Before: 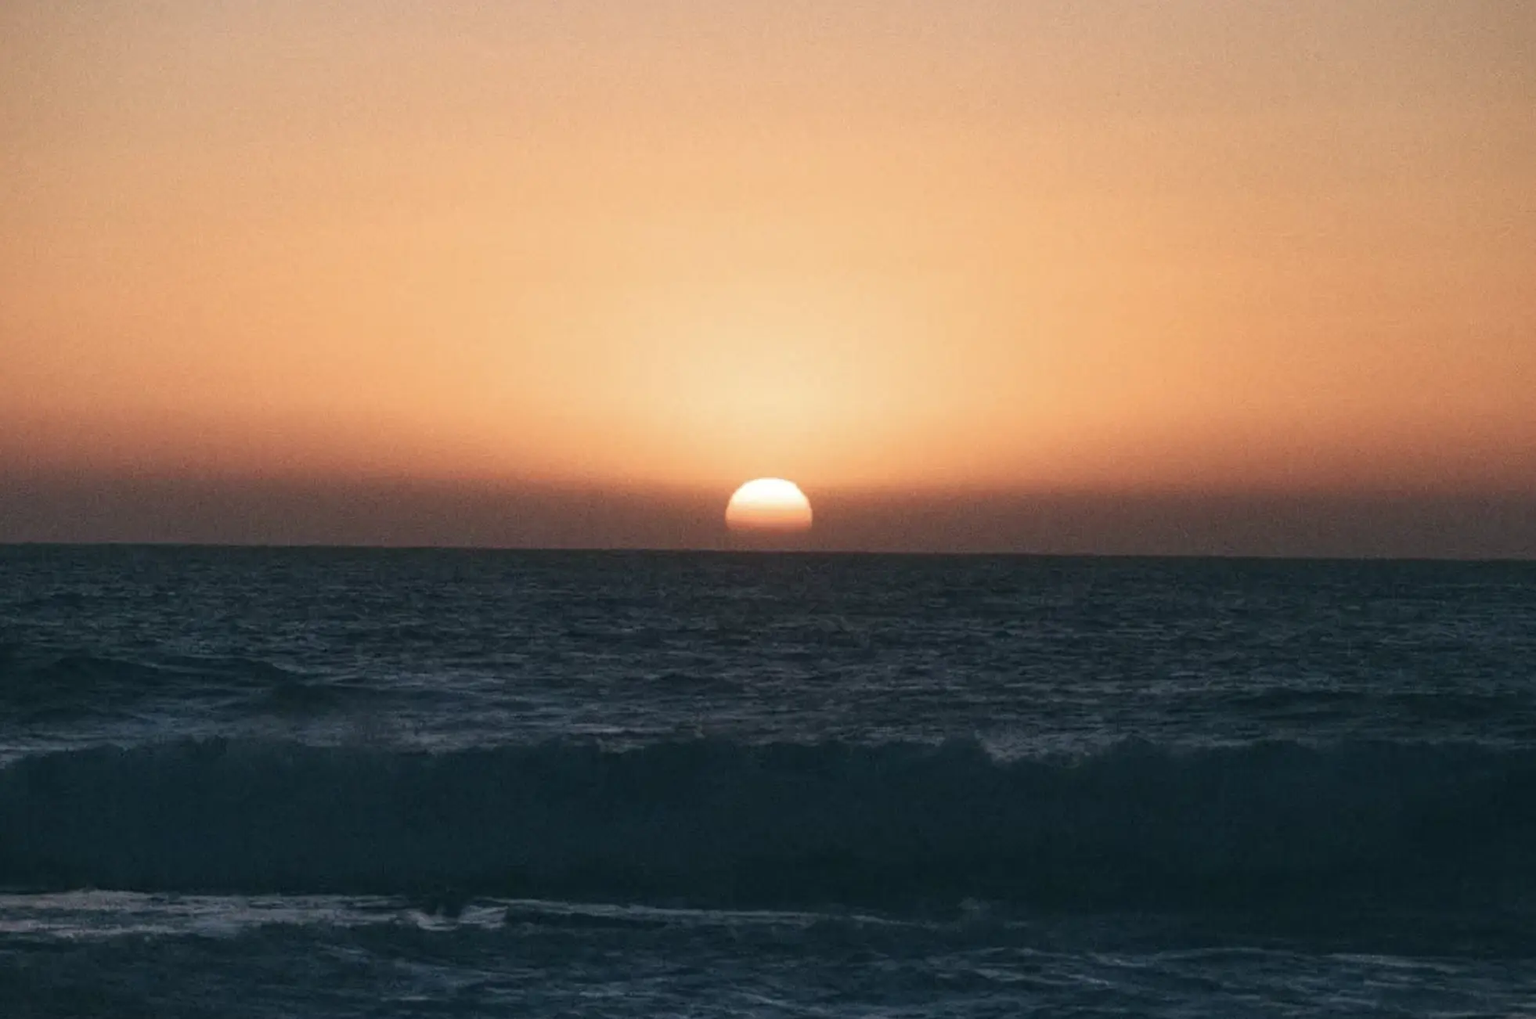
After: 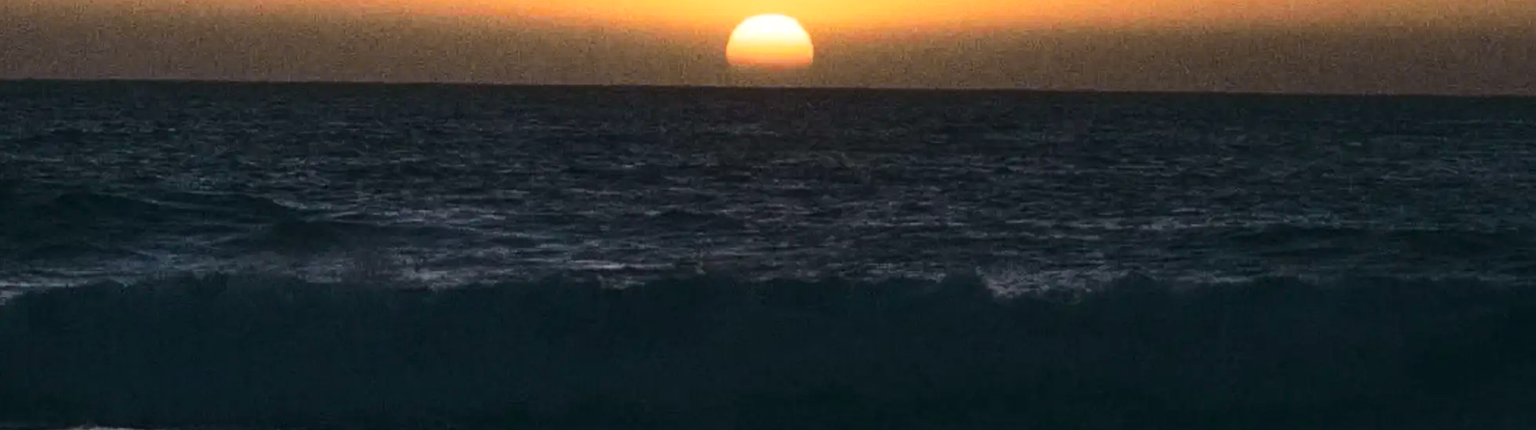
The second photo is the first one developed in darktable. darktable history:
tone curve: curves: ch0 [(0.003, 0.023) (0.071, 0.052) (0.236, 0.197) (0.466, 0.557) (0.631, 0.764) (0.806, 0.906) (1, 1)]; ch1 [(0, 0) (0.262, 0.227) (0.417, 0.386) (0.469, 0.467) (0.502, 0.51) (0.528, 0.521) (0.573, 0.555) (0.605, 0.621) (0.644, 0.671) (0.686, 0.728) (0.994, 0.987)]; ch2 [(0, 0) (0.262, 0.188) (0.385, 0.353) (0.427, 0.424) (0.495, 0.502) (0.531, 0.555) (0.583, 0.632) (0.644, 0.748) (1, 1)], color space Lab, independent channels, preserve colors none
crop: top 45.551%, bottom 12.262%
local contrast: highlights 100%, shadows 100%, detail 120%, midtone range 0.2
